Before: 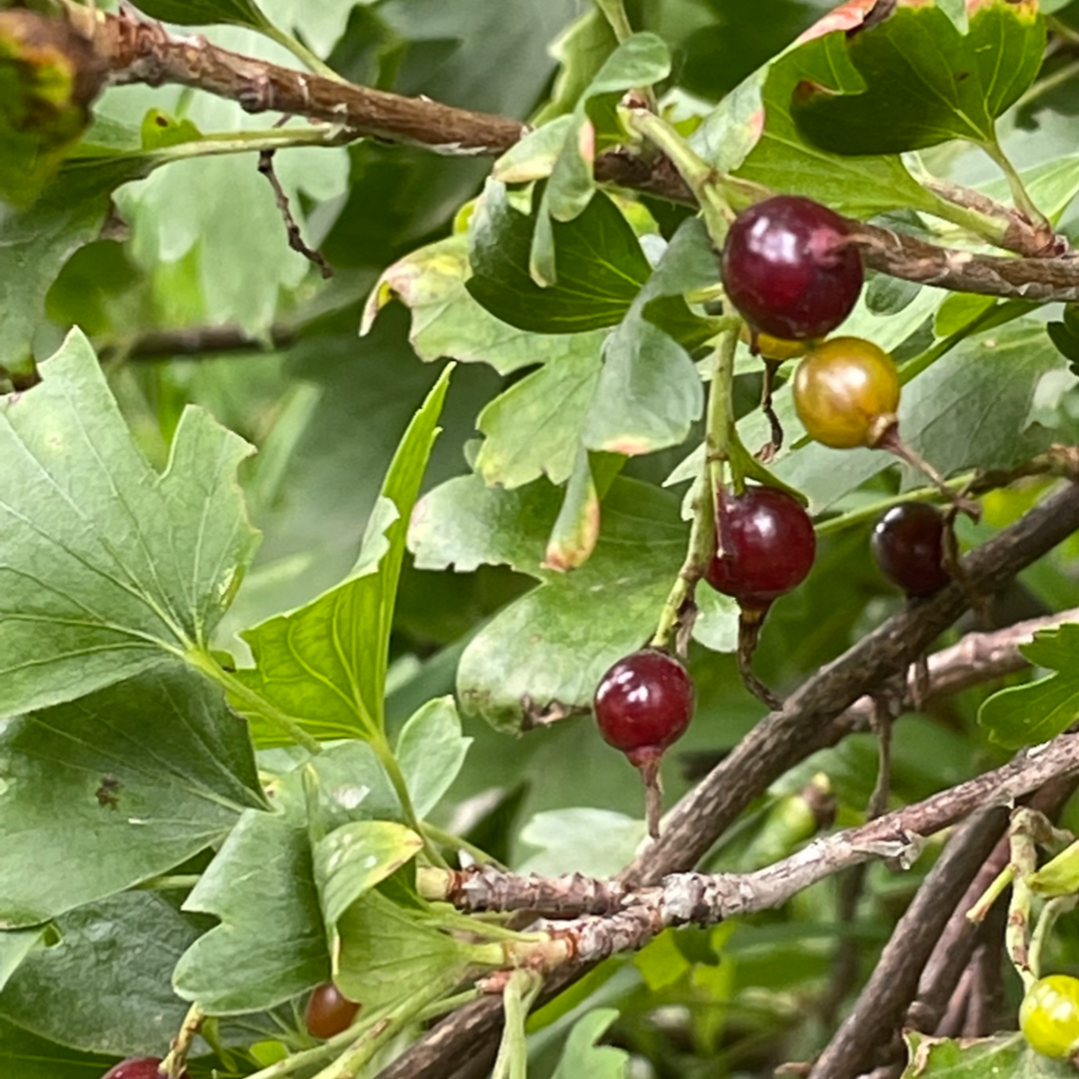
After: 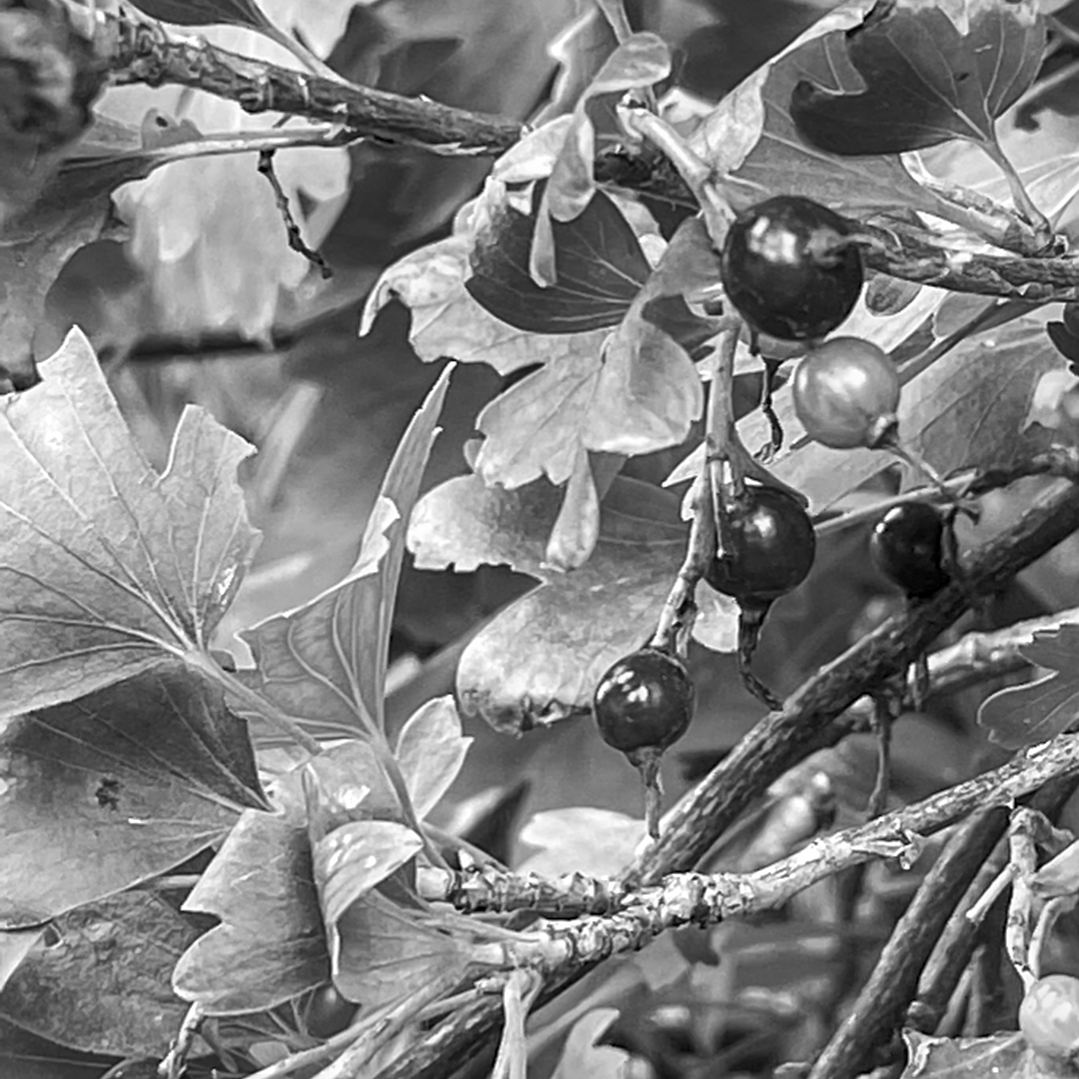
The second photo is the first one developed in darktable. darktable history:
sharpen: on, module defaults
local contrast: on, module defaults
monochrome: a -4.13, b 5.16, size 1
